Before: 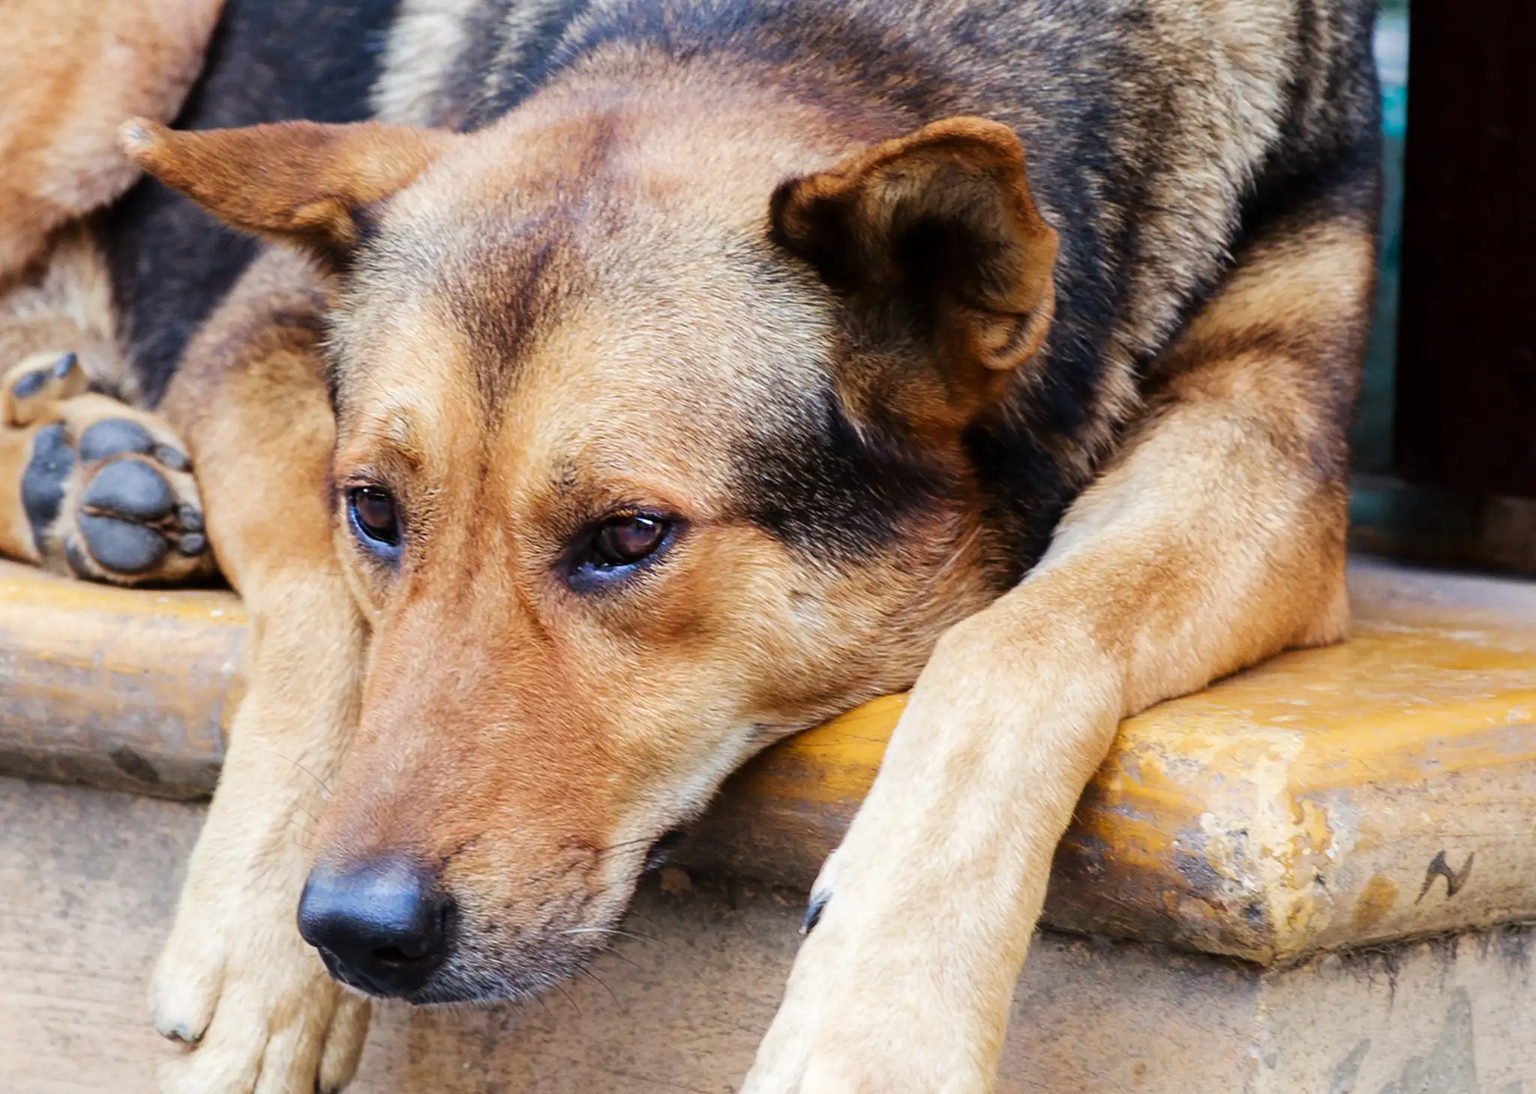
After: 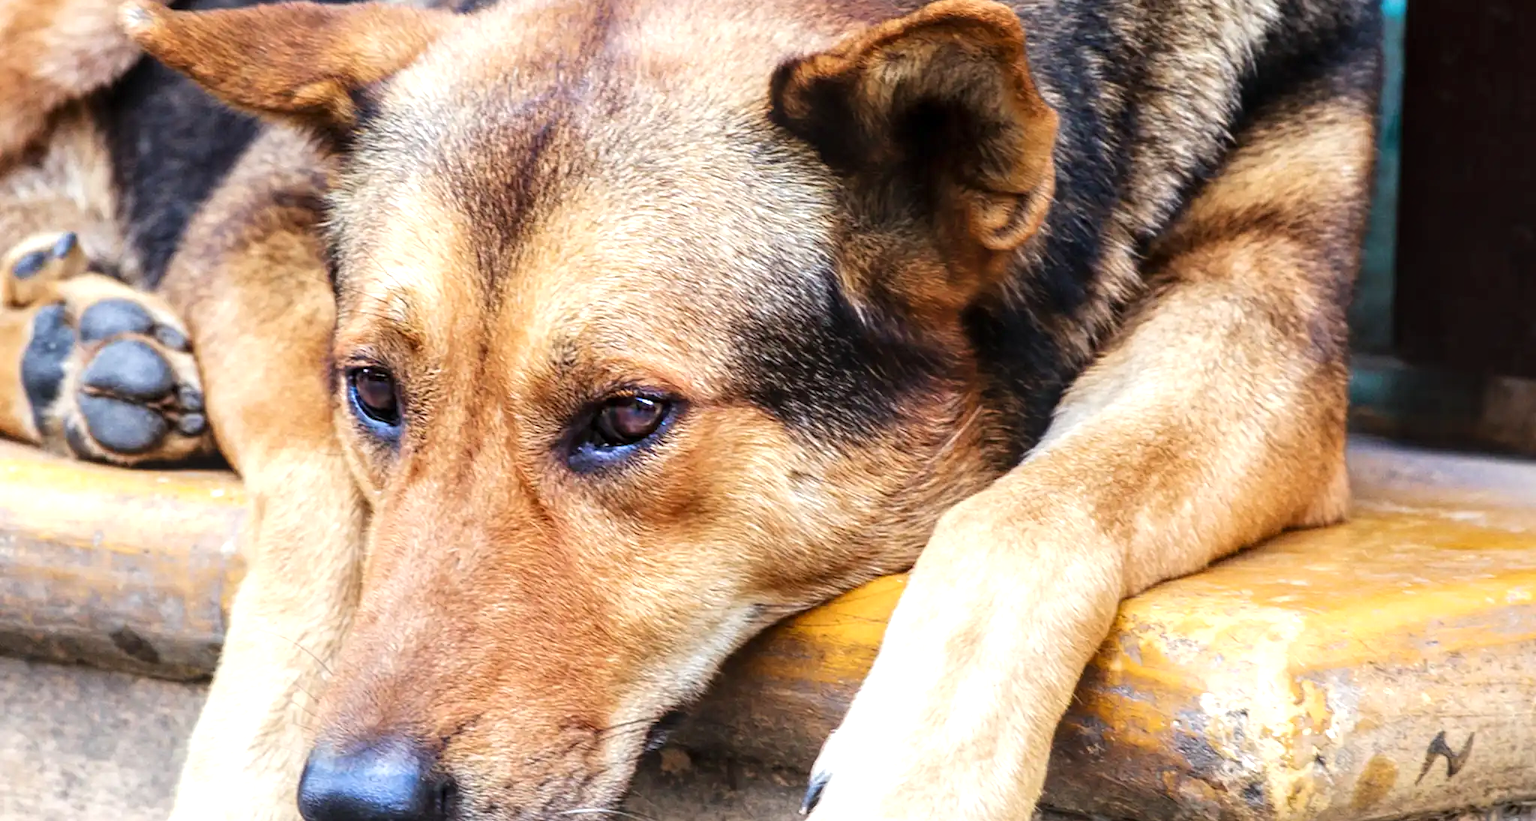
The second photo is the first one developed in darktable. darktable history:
local contrast: on, module defaults
crop: top 11.023%, bottom 13.915%
exposure: black level correction 0, exposure 0.499 EV, compensate highlight preservation false
